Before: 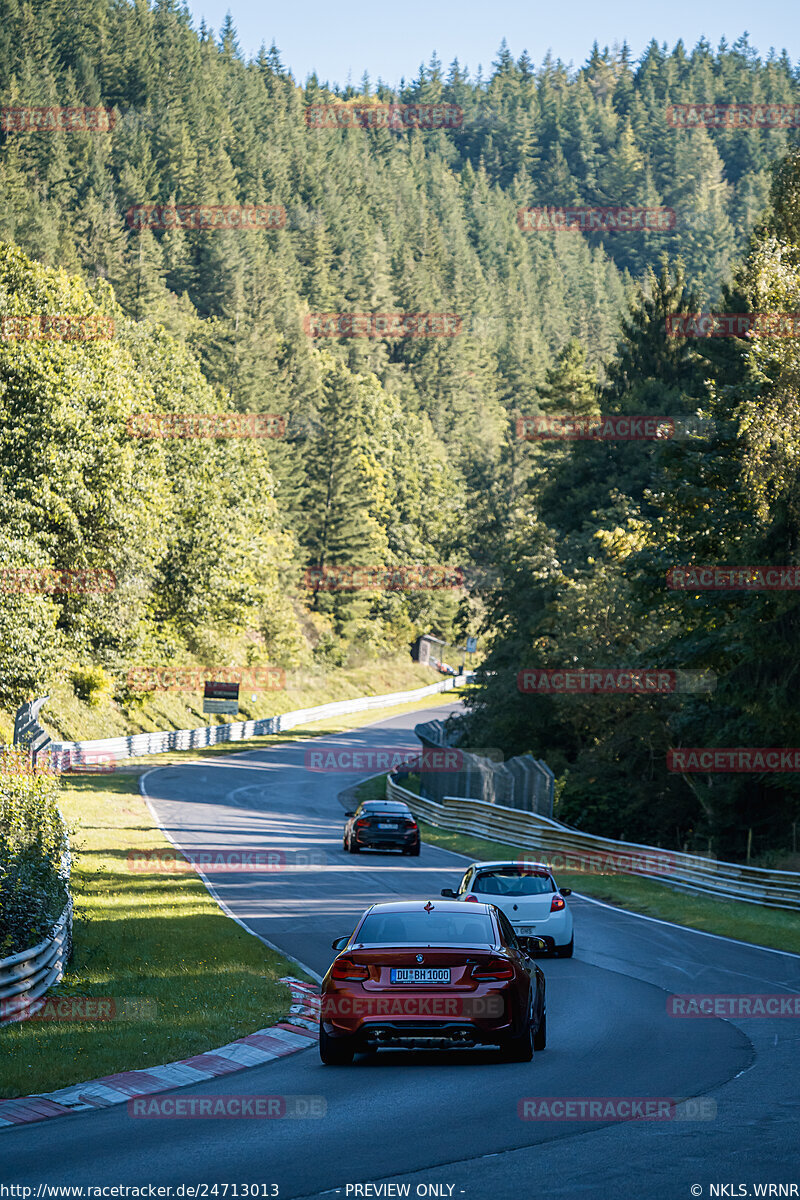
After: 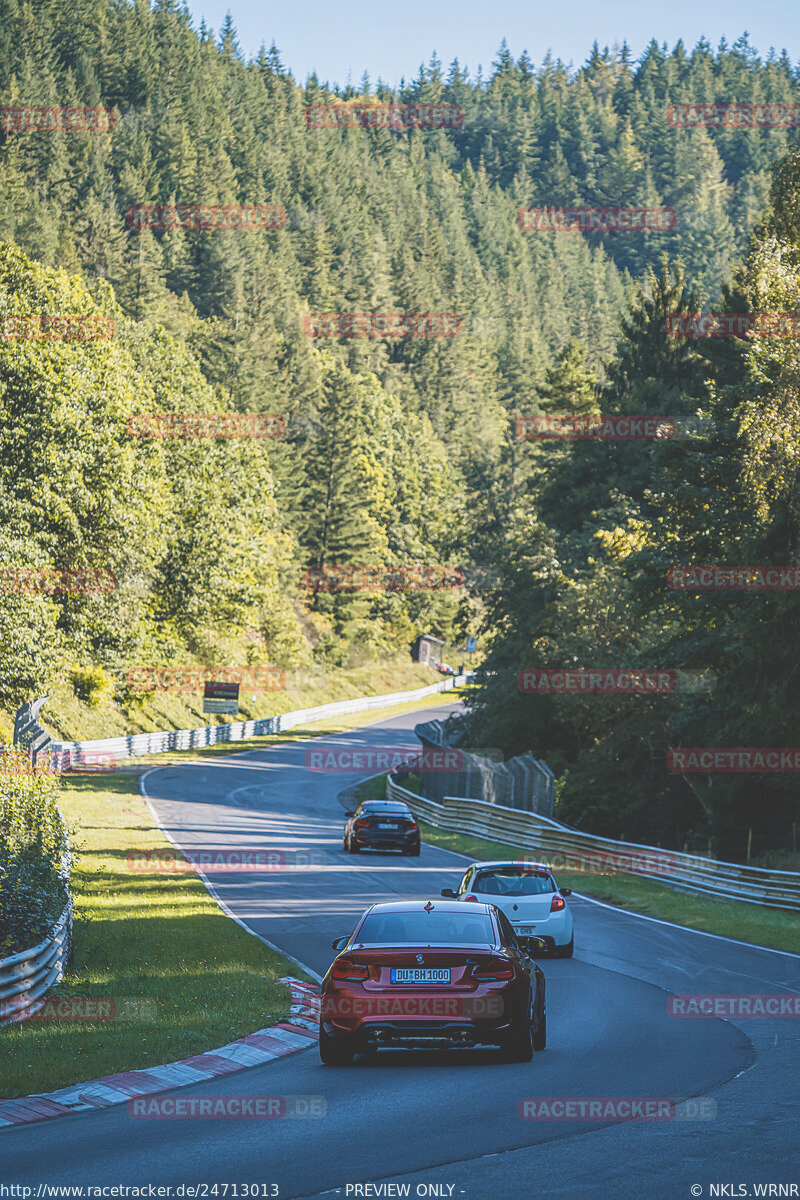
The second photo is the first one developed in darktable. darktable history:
exposure: black level correction -0.027, compensate highlight preservation false
color balance rgb: linear chroma grading › global chroma 9.699%, perceptual saturation grading › global saturation 0.509%, contrast -10.651%
local contrast: on, module defaults
